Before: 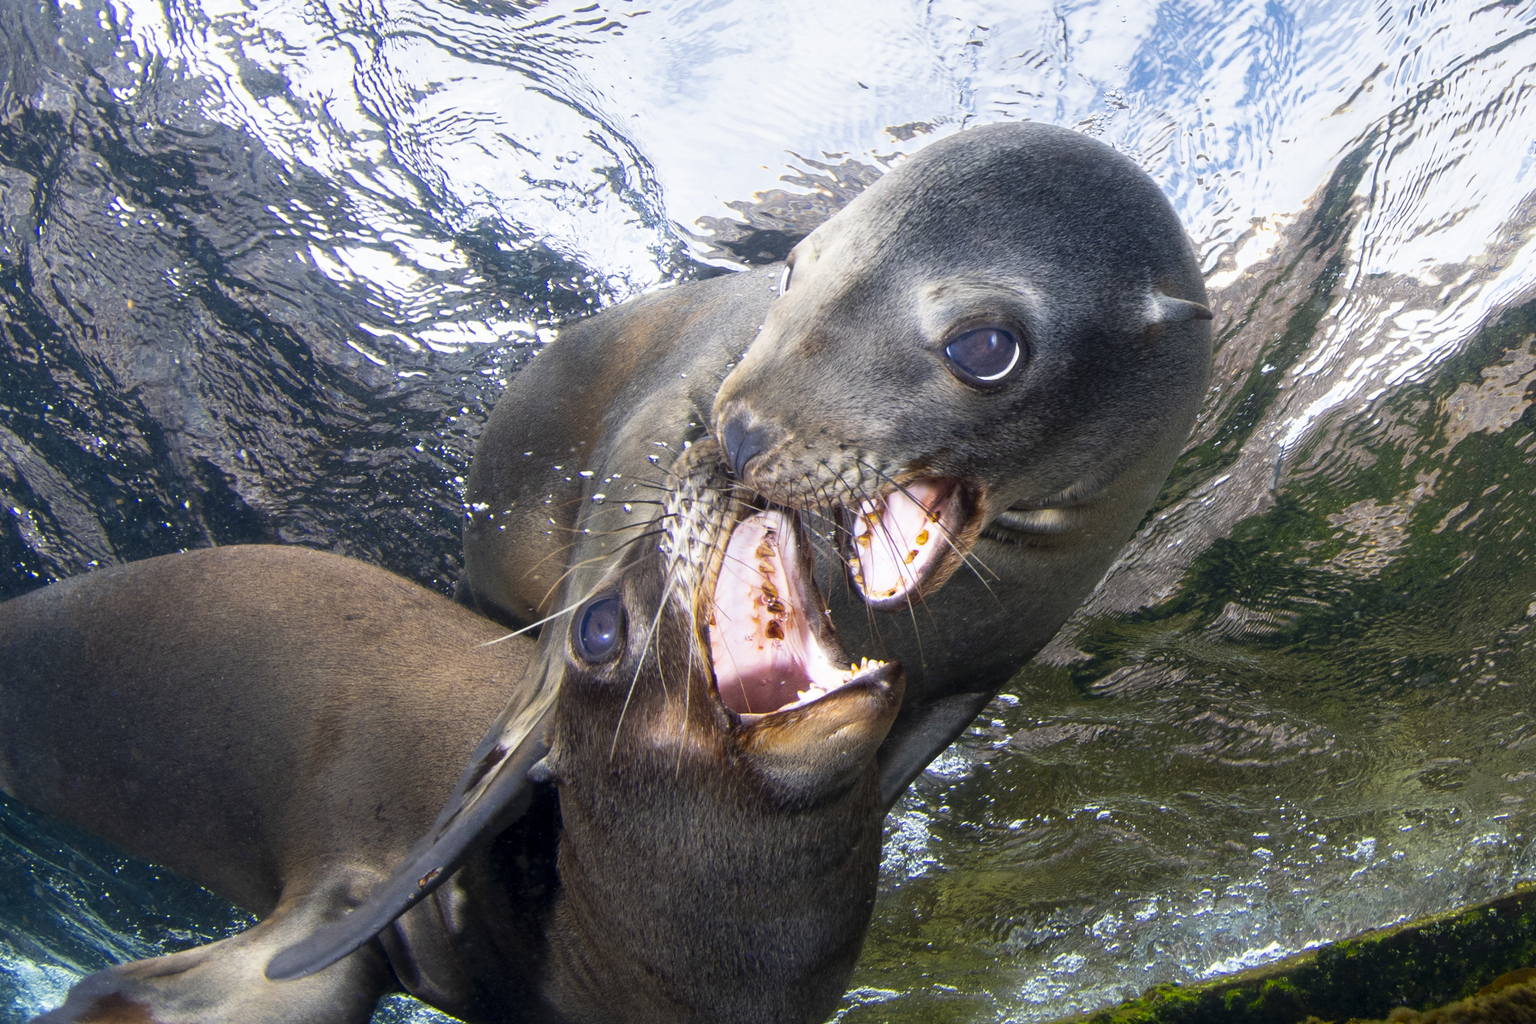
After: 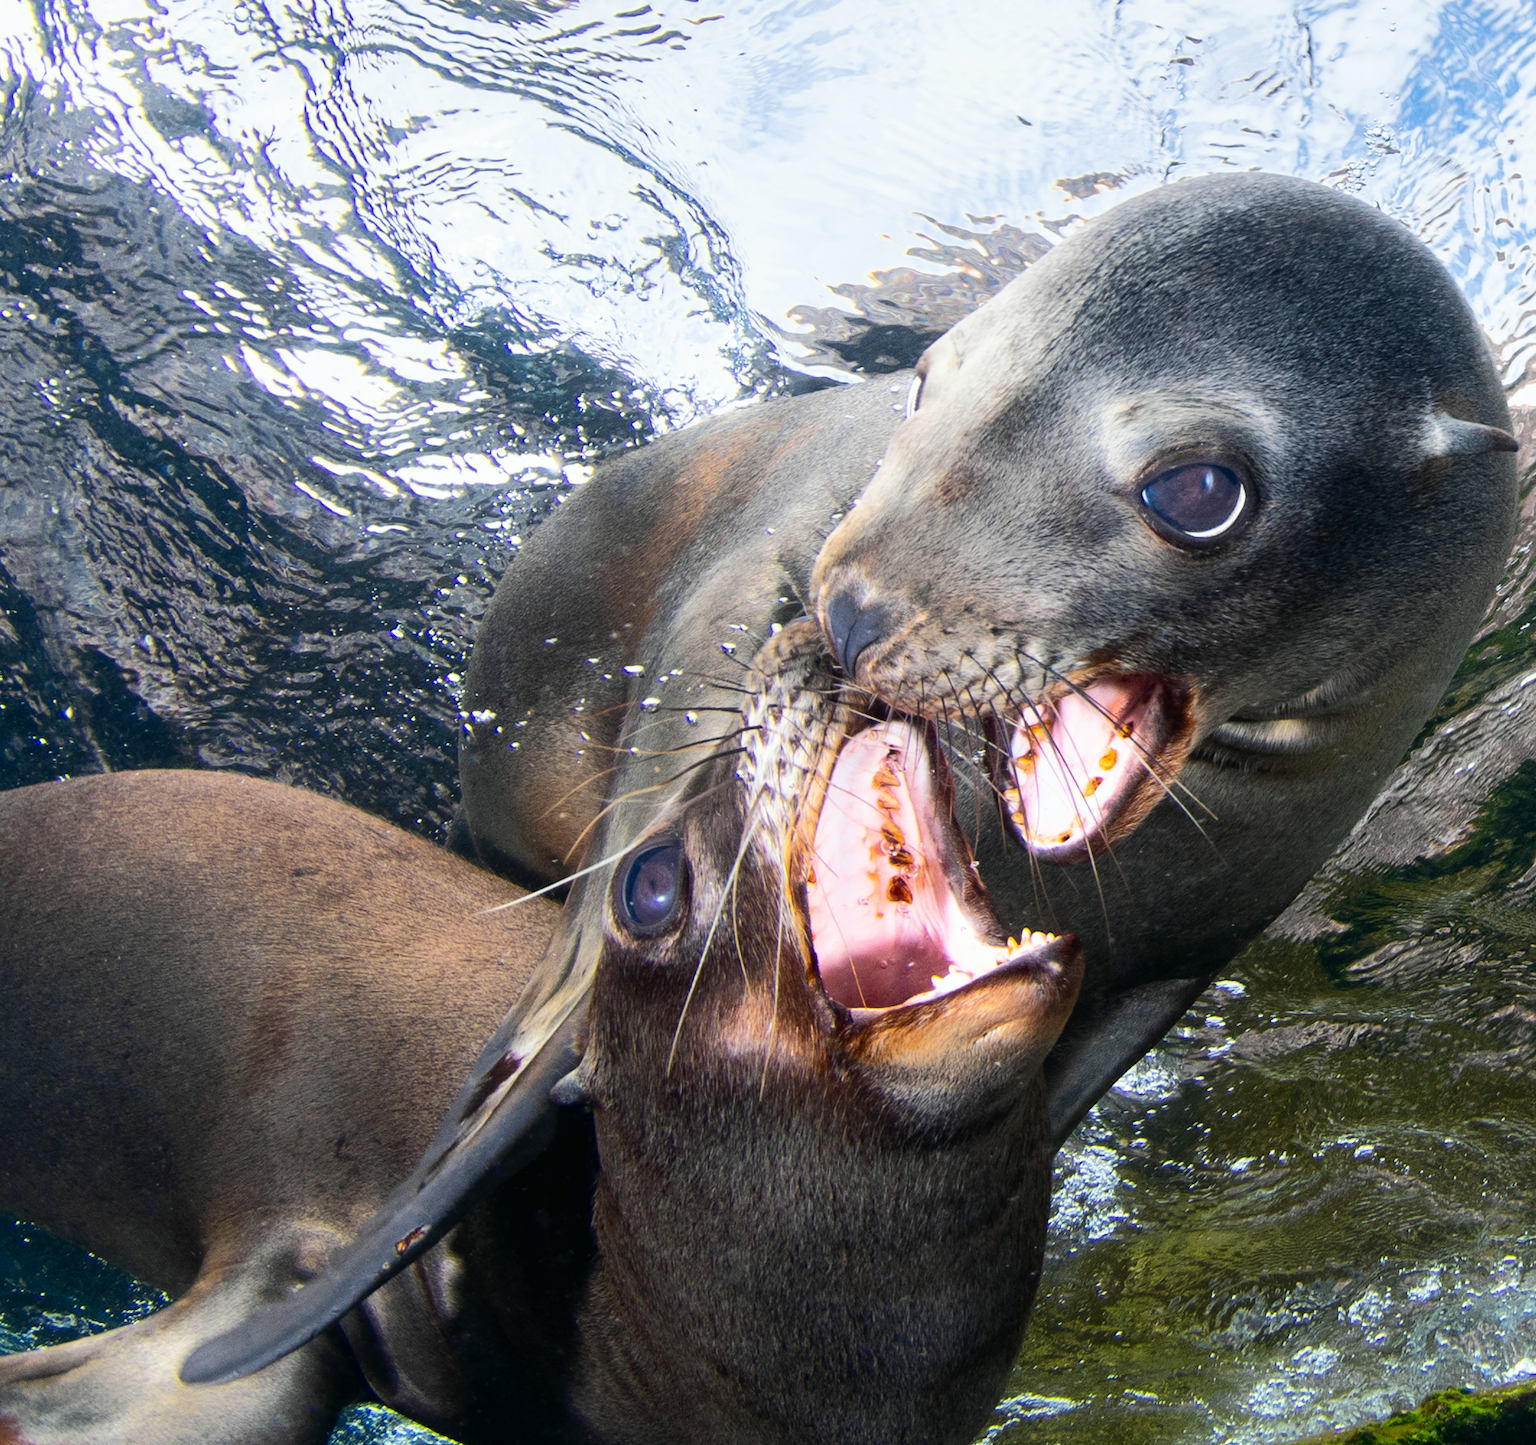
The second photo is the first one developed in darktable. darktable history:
tone curve: curves: ch0 [(0, 0.01) (0.037, 0.032) (0.131, 0.108) (0.275, 0.256) (0.483, 0.512) (0.61, 0.665) (0.696, 0.742) (0.792, 0.819) (0.911, 0.925) (0.997, 0.995)]; ch1 [(0, 0) (0.301, 0.3) (0.423, 0.421) (0.492, 0.488) (0.507, 0.503) (0.53, 0.532) (0.573, 0.586) (0.683, 0.702) (0.746, 0.77) (1, 1)]; ch2 [(0, 0) (0.246, 0.233) (0.36, 0.352) (0.415, 0.415) (0.485, 0.487) (0.502, 0.504) (0.525, 0.518) (0.539, 0.539) (0.587, 0.594) (0.636, 0.652) (0.711, 0.729) (0.845, 0.855) (0.998, 0.977)], color space Lab, independent channels, preserve colors none
tone equalizer: on, module defaults
crop and rotate: left 9.061%, right 20.142%
